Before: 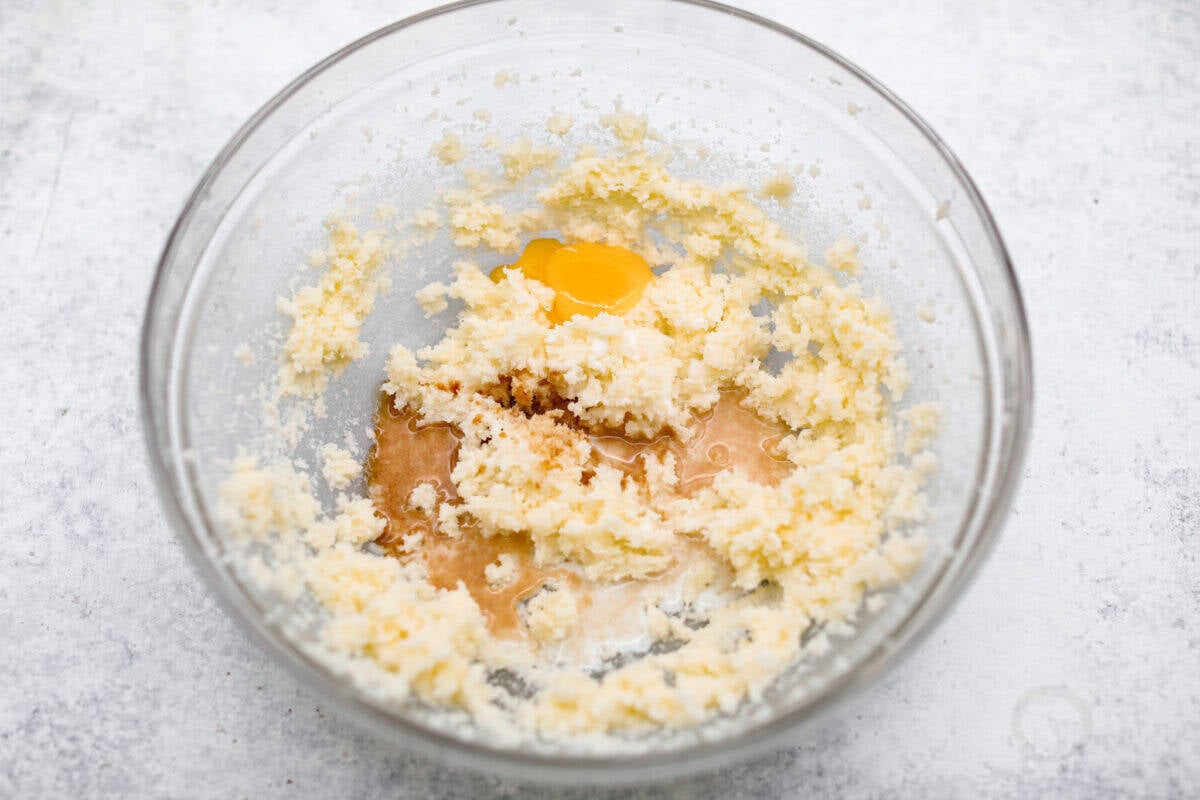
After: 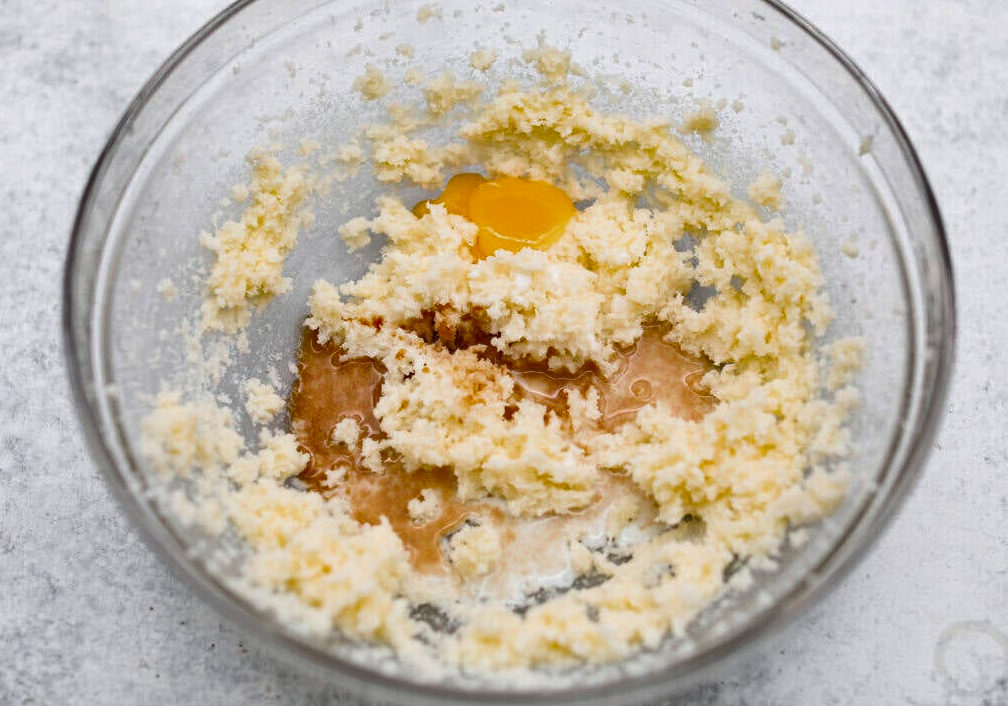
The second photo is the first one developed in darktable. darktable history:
shadows and highlights: shadows 43.71, white point adjustment -1.46, soften with gaussian
crop: left 6.446%, top 8.188%, right 9.538%, bottom 3.548%
